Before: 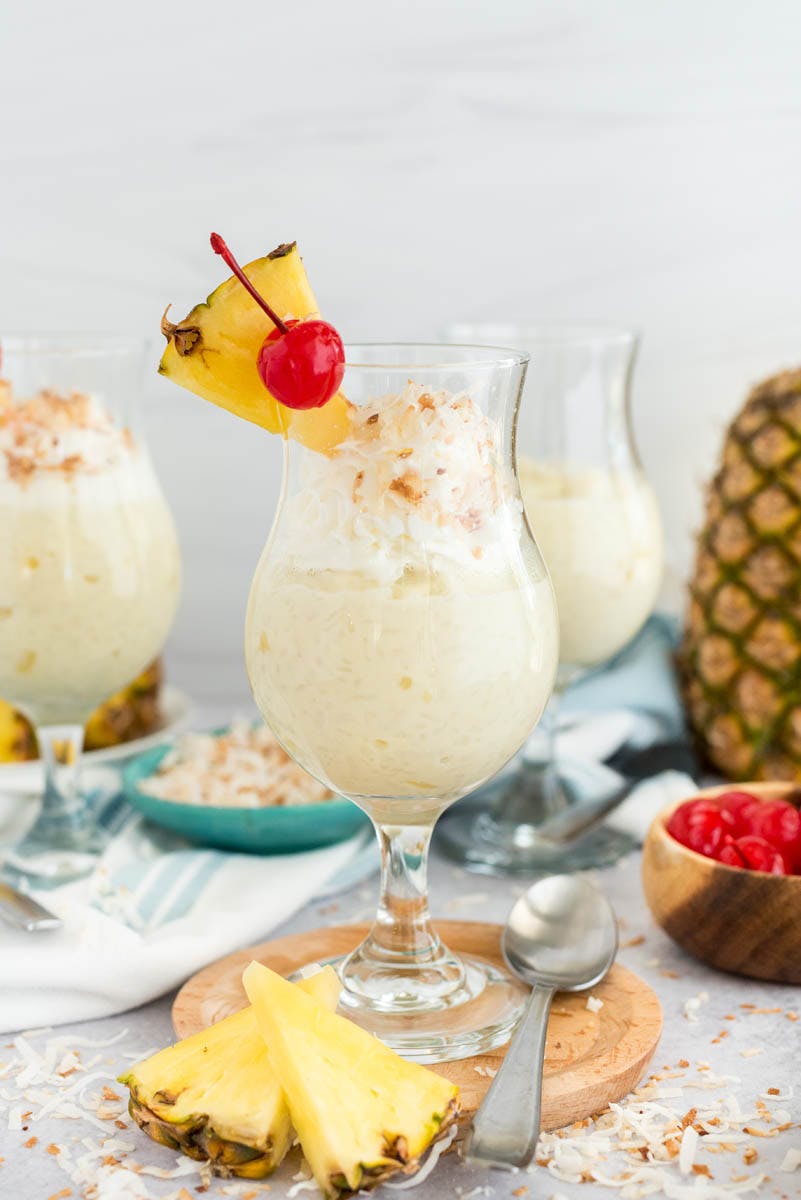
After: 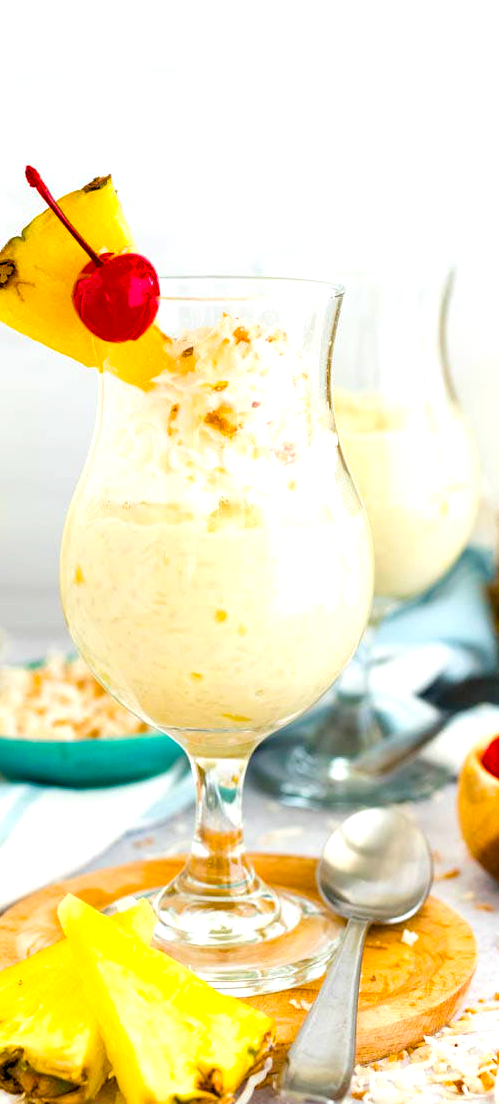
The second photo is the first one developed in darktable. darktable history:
color balance rgb: global offset › luminance -0.51%, linear chroma grading › shadows -2.543%, linear chroma grading › highlights -13.891%, linear chroma grading › global chroma -9.426%, linear chroma grading › mid-tones -10.157%, perceptual saturation grading › global saturation 64.72%, perceptual saturation grading › highlights 59.041%, perceptual saturation grading › mid-tones 49.469%, perceptual saturation grading › shadows 49.709%, perceptual brilliance grading › global brilliance 12.683%
crop and rotate: left 23.189%, top 5.629%, right 14.415%, bottom 2.346%
